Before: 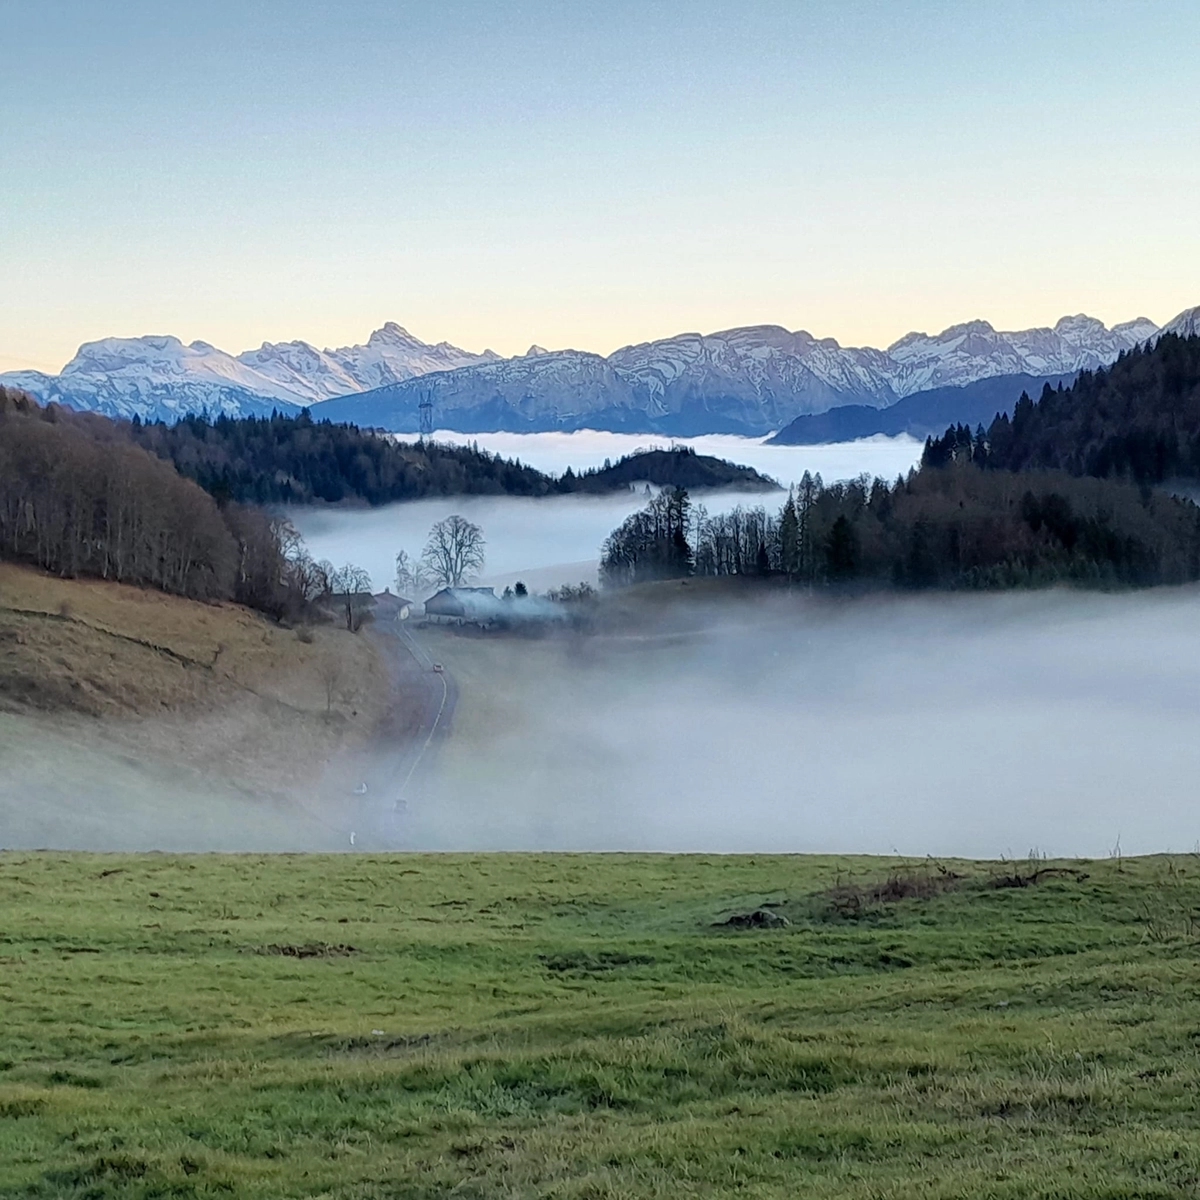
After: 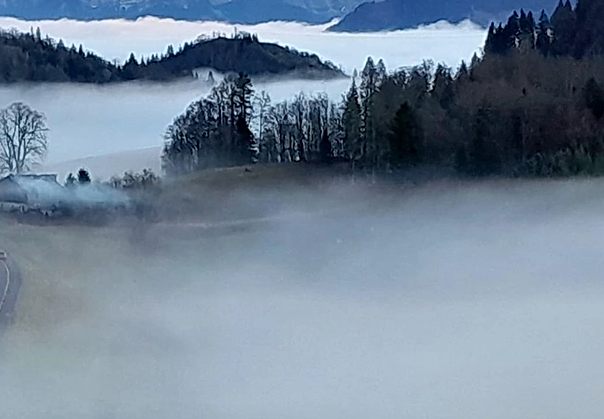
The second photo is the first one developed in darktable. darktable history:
exposure: exposure -0.059 EV, compensate highlight preservation false
crop: left 36.432%, top 34.483%, right 13.162%, bottom 30.56%
sharpen: on, module defaults
